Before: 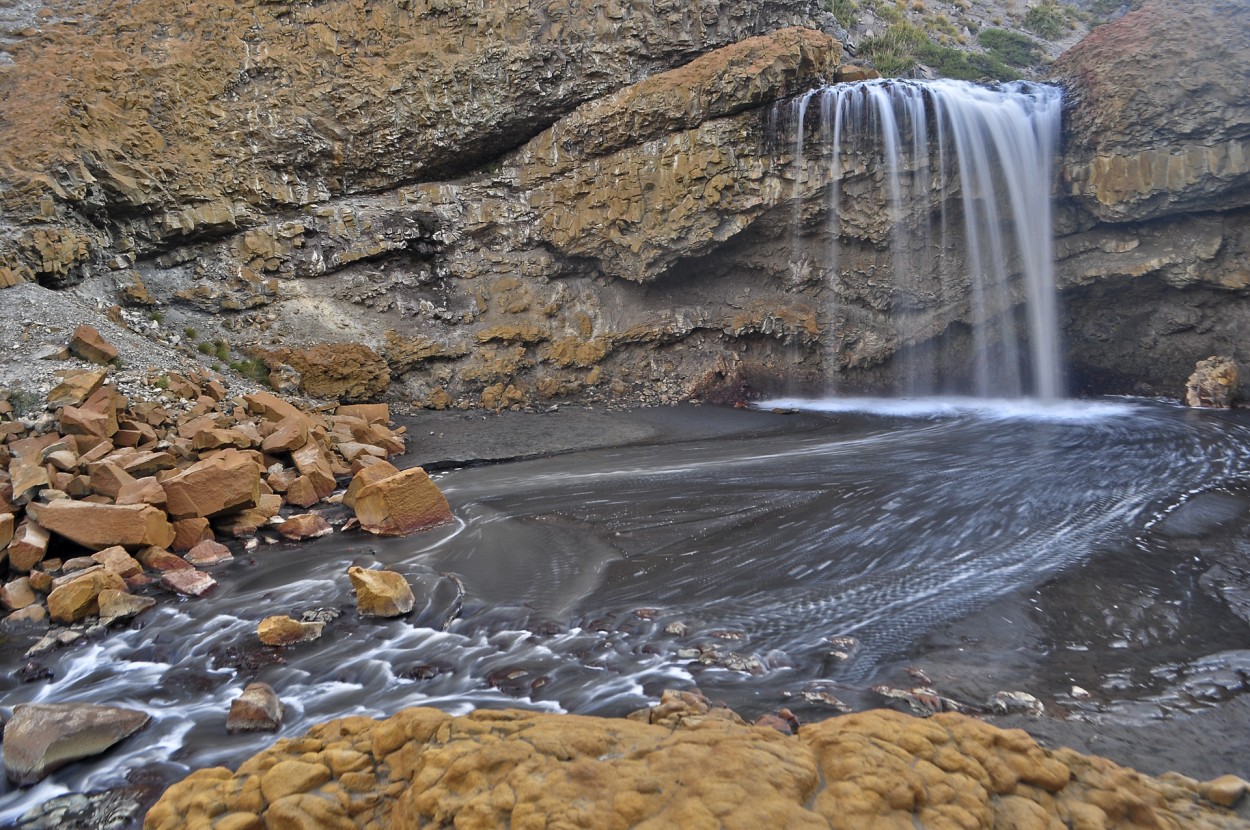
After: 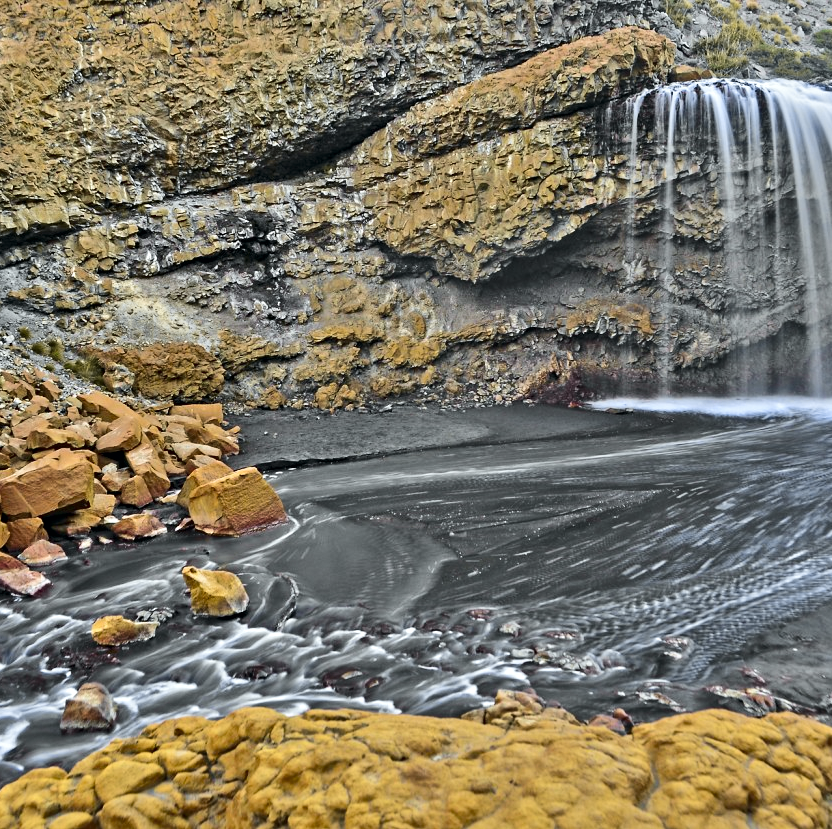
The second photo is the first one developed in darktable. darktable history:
tone curve: curves: ch0 [(0, 0) (0.071, 0.06) (0.253, 0.242) (0.437, 0.498) (0.55, 0.644) (0.657, 0.749) (0.823, 0.876) (1, 0.99)]; ch1 [(0, 0) (0.346, 0.307) (0.408, 0.369) (0.453, 0.457) (0.476, 0.489) (0.502, 0.493) (0.521, 0.515) (0.537, 0.531) (0.612, 0.641) (0.676, 0.728) (1, 1)]; ch2 [(0, 0) (0.346, 0.34) (0.434, 0.46) (0.485, 0.494) (0.5, 0.494) (0.511, 0.504) (0.537, 0.551) (0.579, 0.599) (0.625, 0.686) (1, 1)], color space Lab, independent channels, preserve colors none
crop and rotate: left 13.342%, right 20.036%
velvia: on, module defaults
shadows and highlights: shadows 58.49, soften with gaussian
contrast equalizer: y [[0.5, 0.501, 0.525, 0.597, 0.58, 0.514], [0.5 ×6], [0.5 ×6], [0 ×6], [0 ×6]]
